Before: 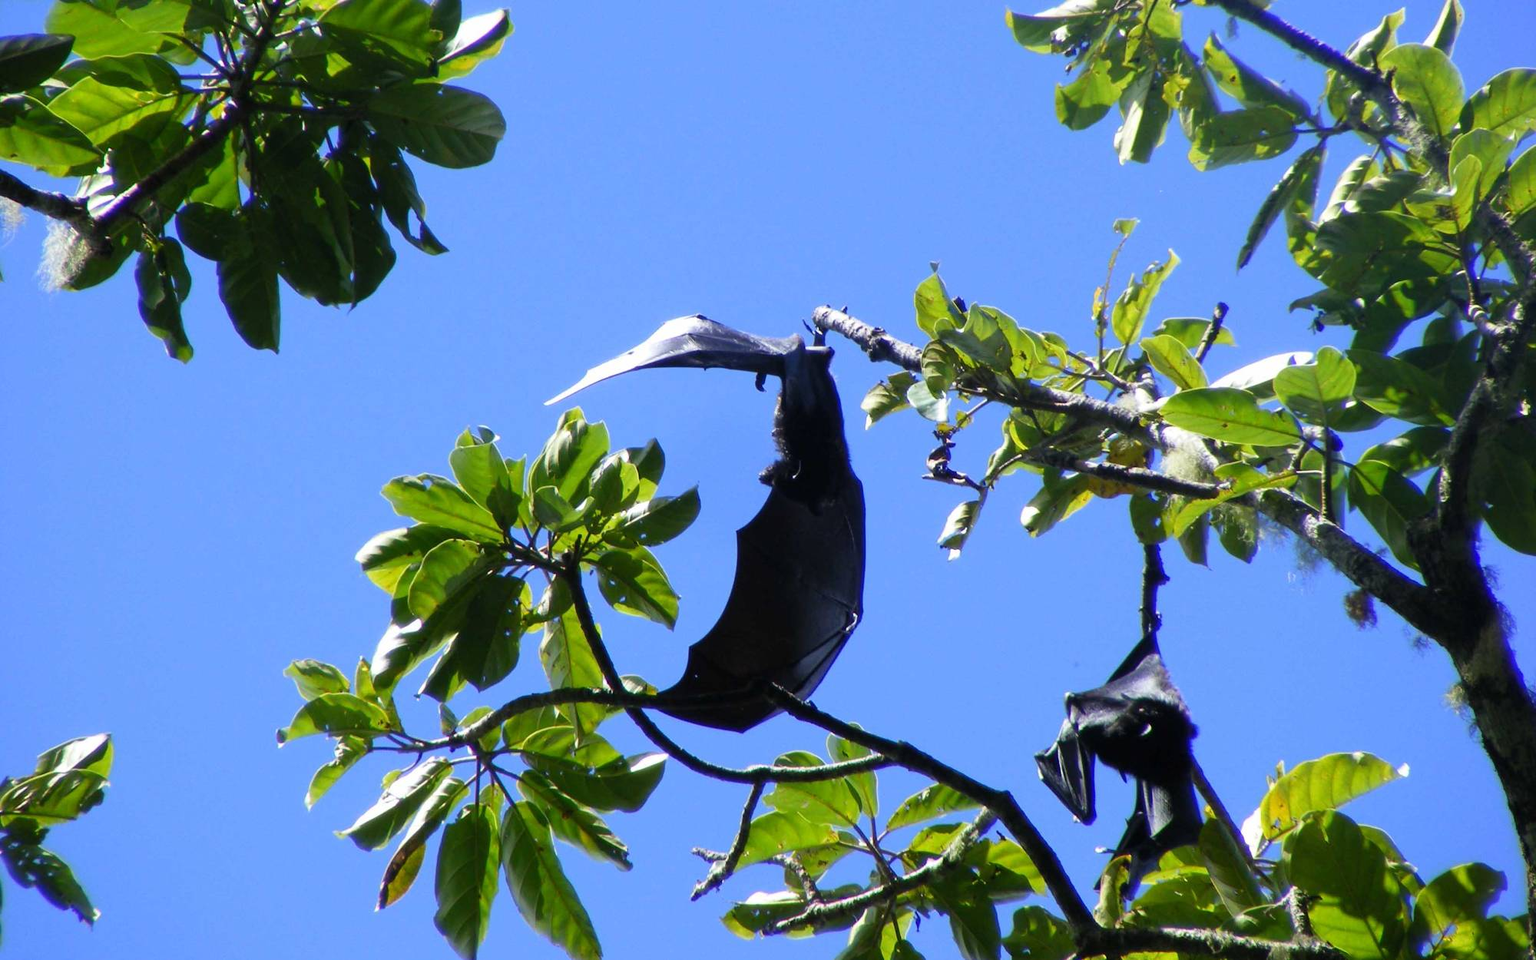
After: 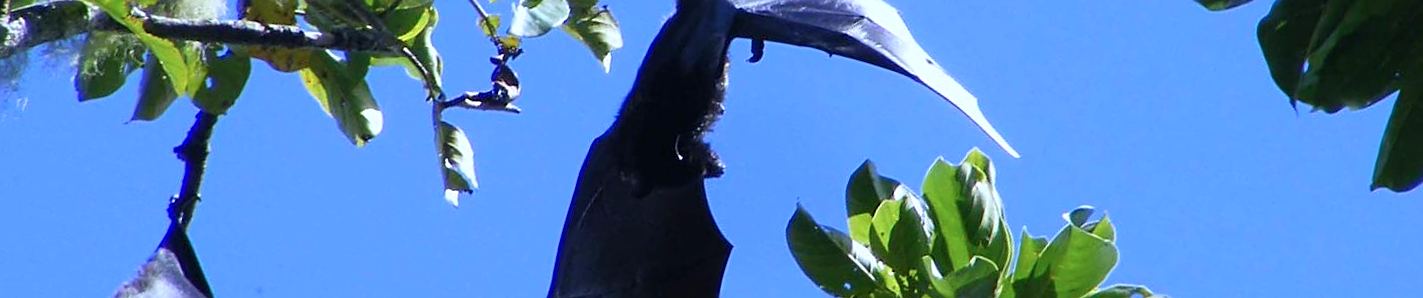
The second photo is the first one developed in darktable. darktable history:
white balance: red 0.982, blue 1.018
crop and rotate: angle 16.12°, top 30.835%, bottom 35.653%
color calibration: illuminant as shot in camera, x 0.37, y 0.382, temperature 4313.32 K
sharpen: on, module defaults
